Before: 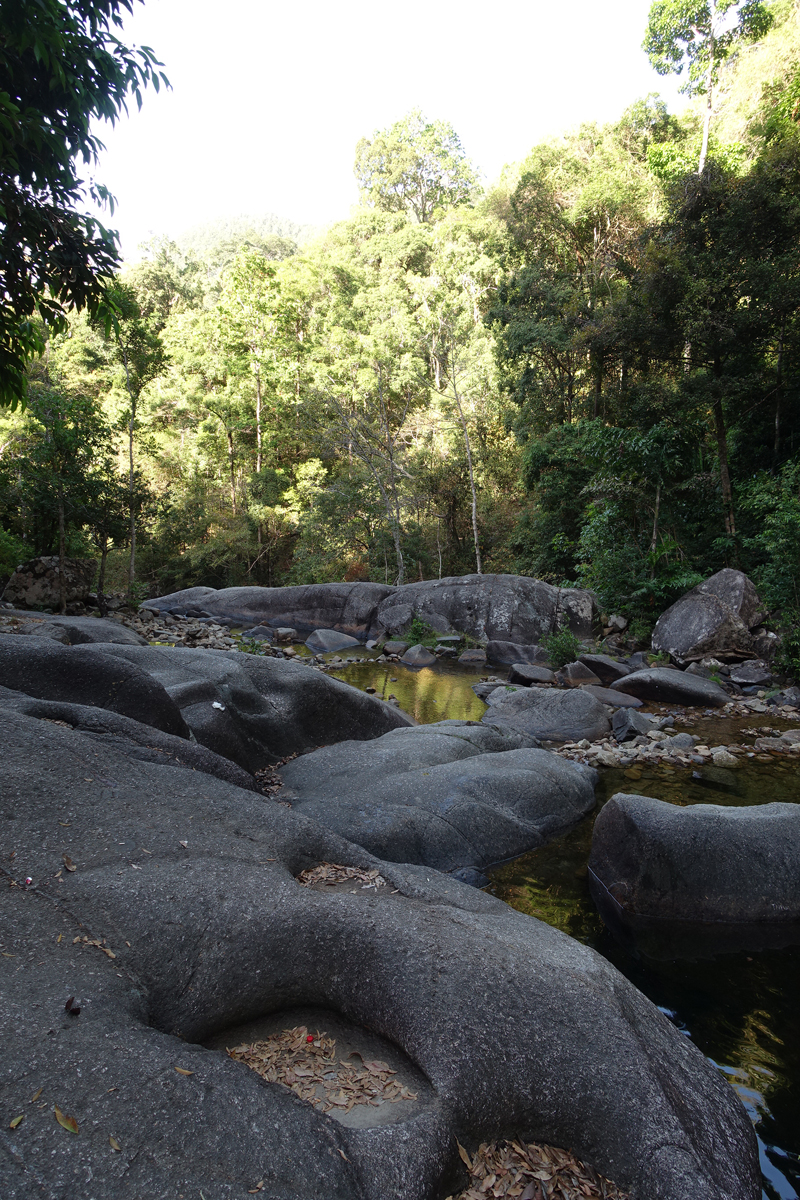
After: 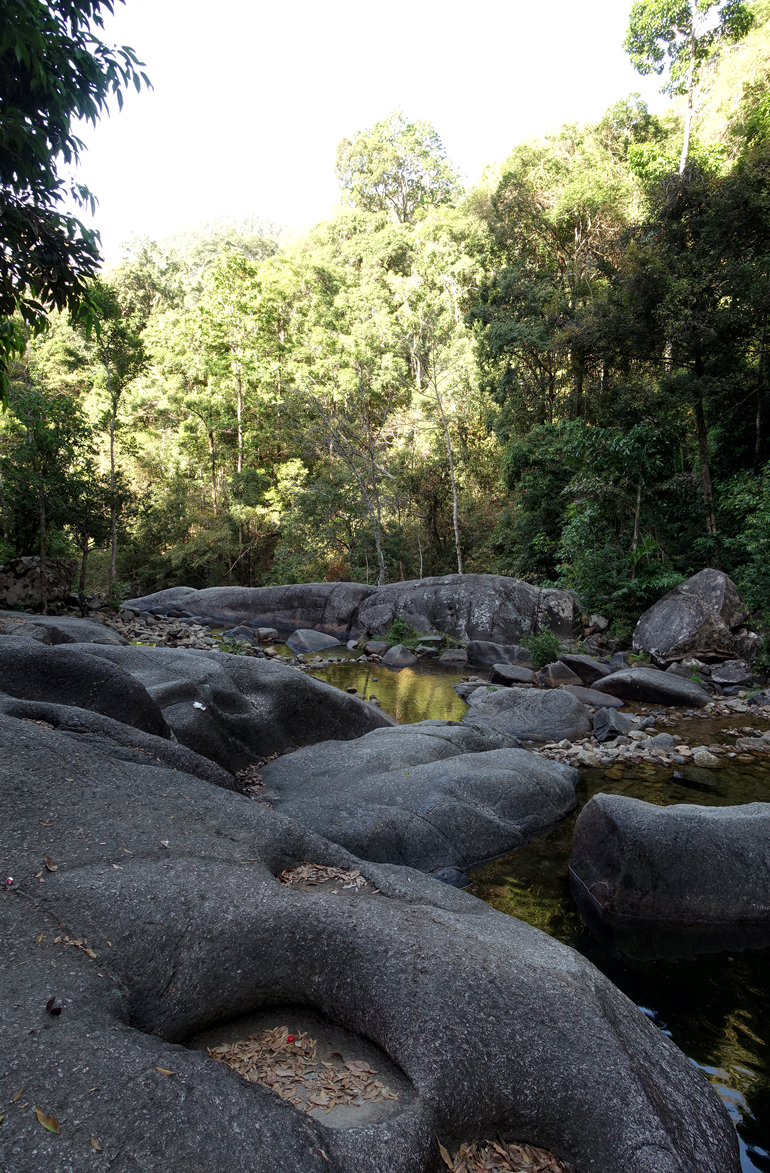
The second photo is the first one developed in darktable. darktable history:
crop and rotate: left 2.536%, right 1.107%, bottom 2.246%
local contrast: highlights 100%, shadows 100%, detail 131%, midtone range 0.2
